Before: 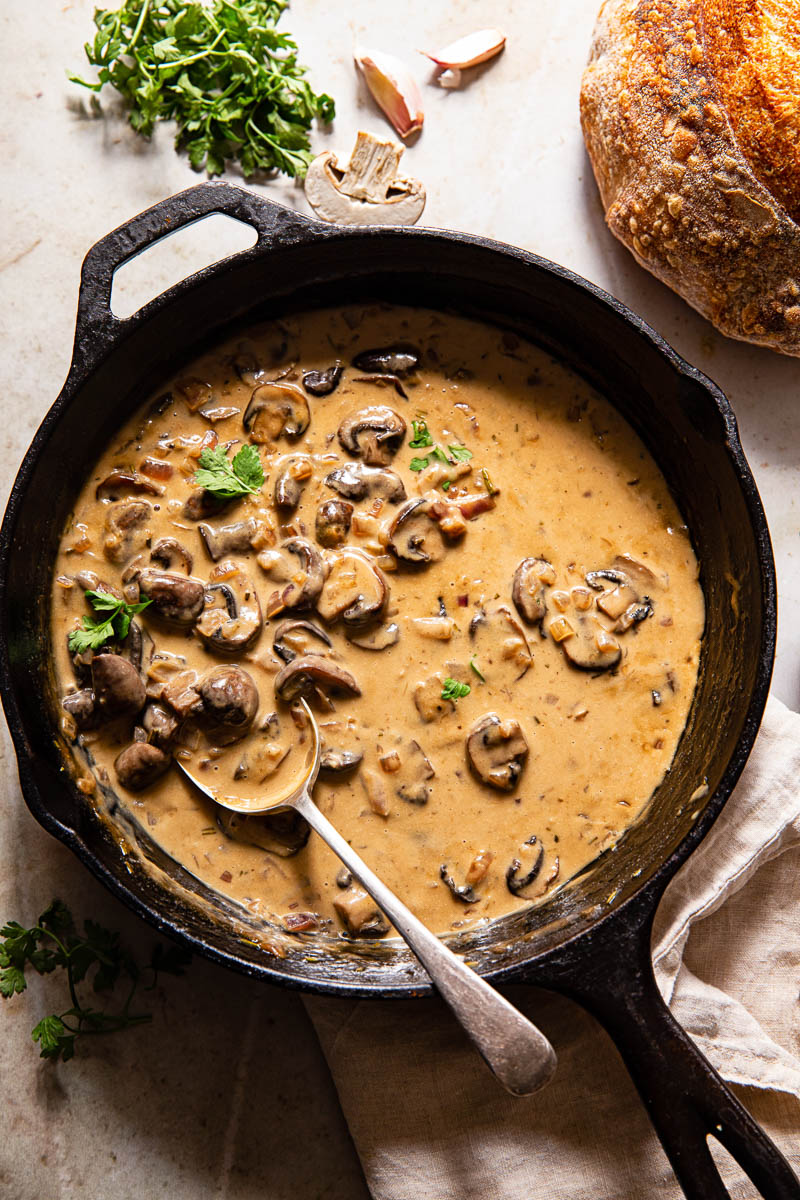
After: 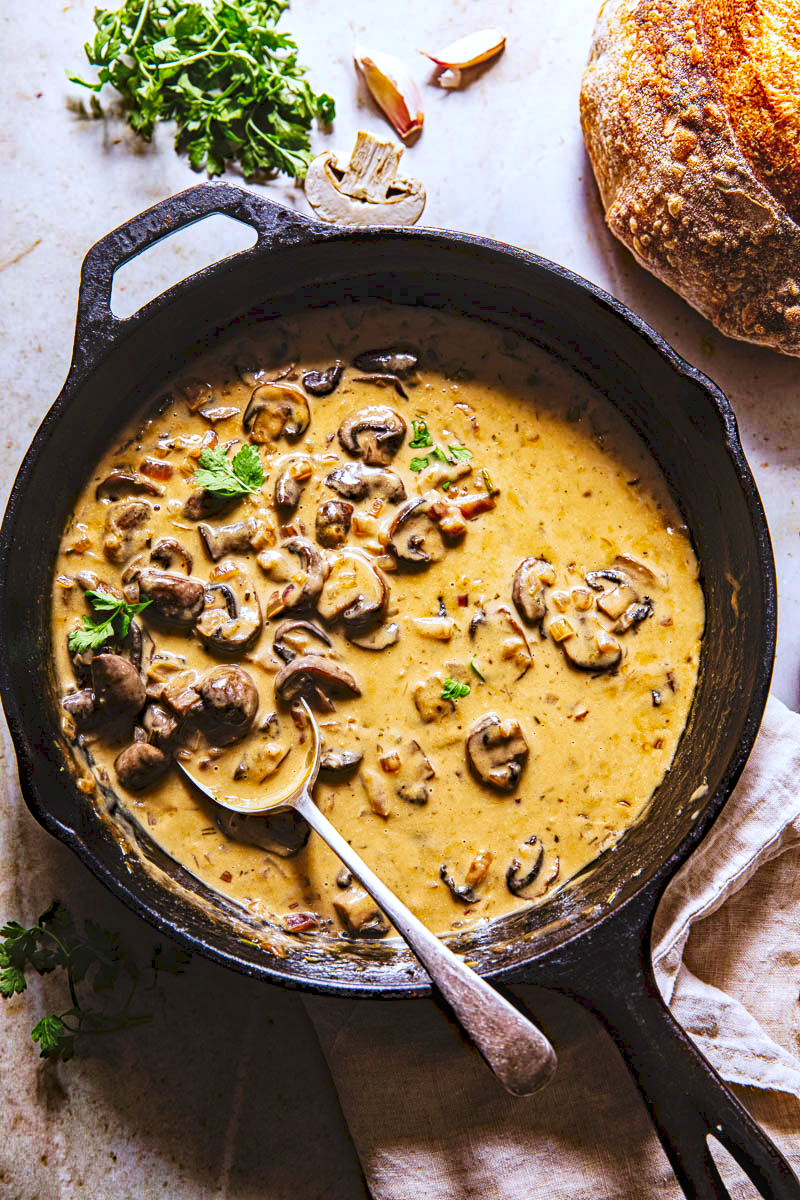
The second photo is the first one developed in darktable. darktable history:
velvia: on, module defaults
white balance: red 0.948, green 1.02, blue 1.176
haze removal: strength 0.5, distance 0.43, compatibility mode true, adaptive false
local contrast: on, module defaults
tone curve: curves: ch0 [(0, 0) (0.003, 0.065) (0.011, 0.072) (0.025, 0.09) (0.044, 0.104) (0.069, 0.116) (0.1, 0.127) (0.136, 0.15) (0.177, 0.184) (0.224, 0.223) (0.277, 0.28) (0.335, 0.361) (0.399, 0.443) (0.468, 0.525) (0.543, 0.616) (0.623, 0.713) (0.709, 0.79) (0.801, 0.866) (0.898, 0.933) (1, 1)], preserve colors none
